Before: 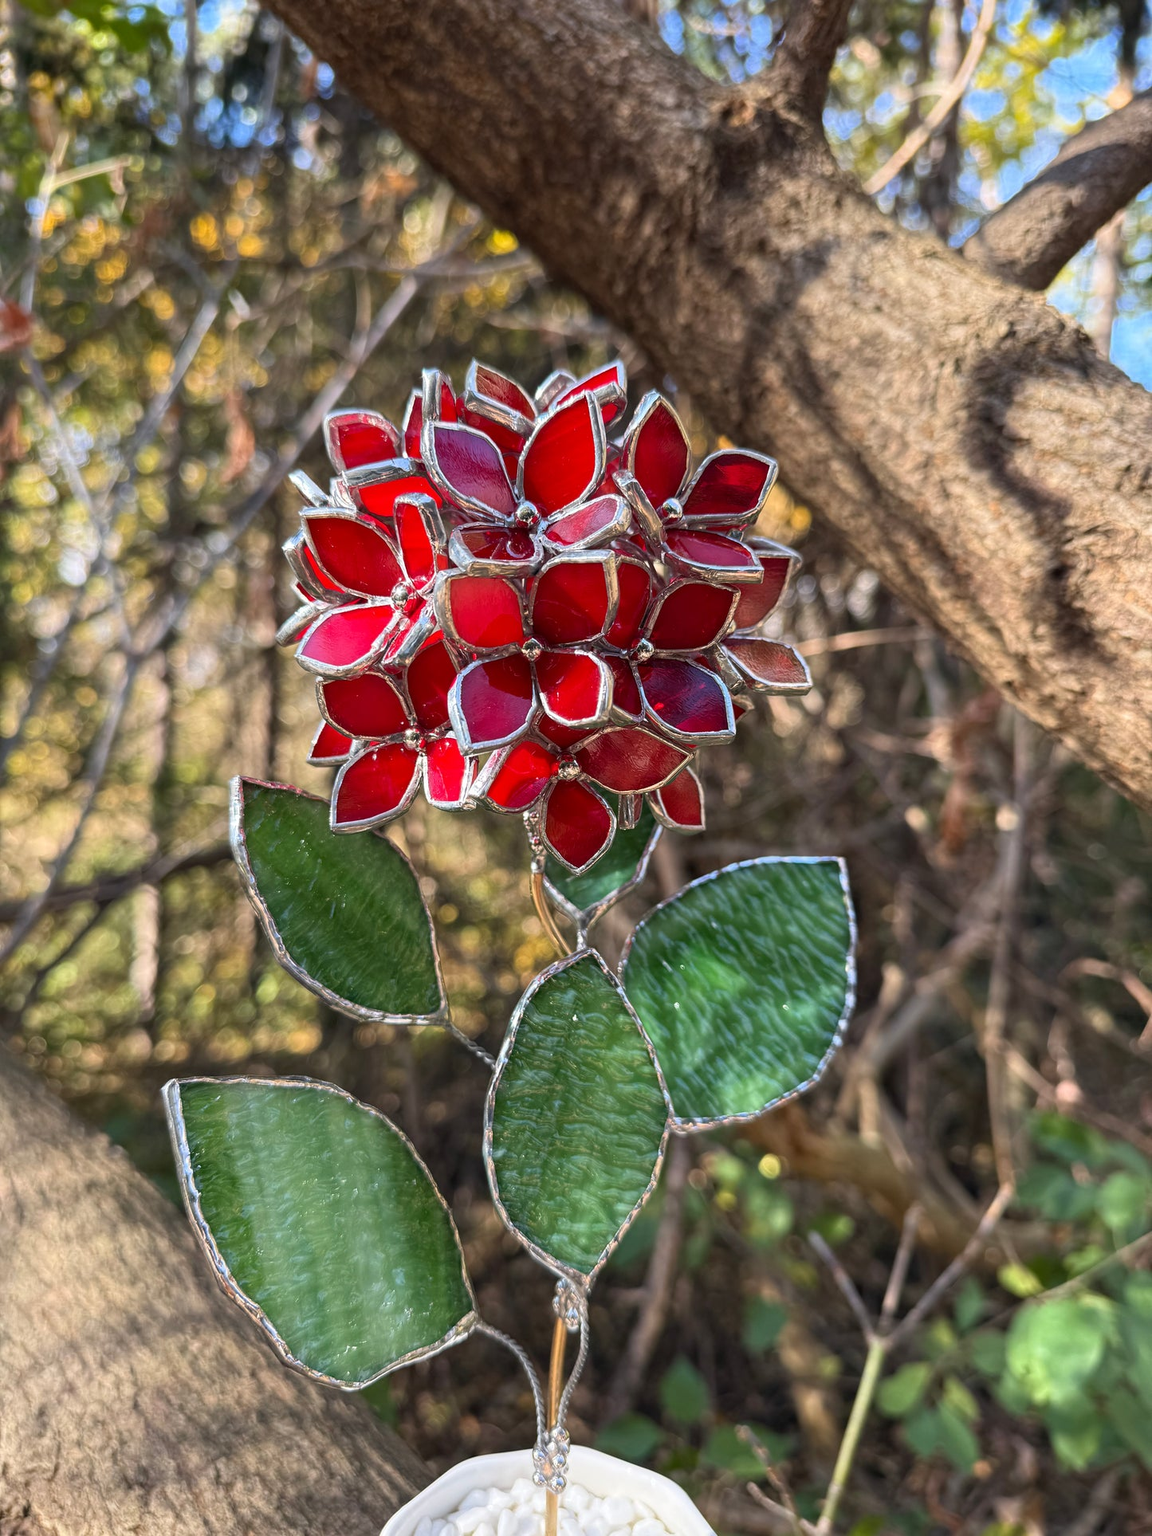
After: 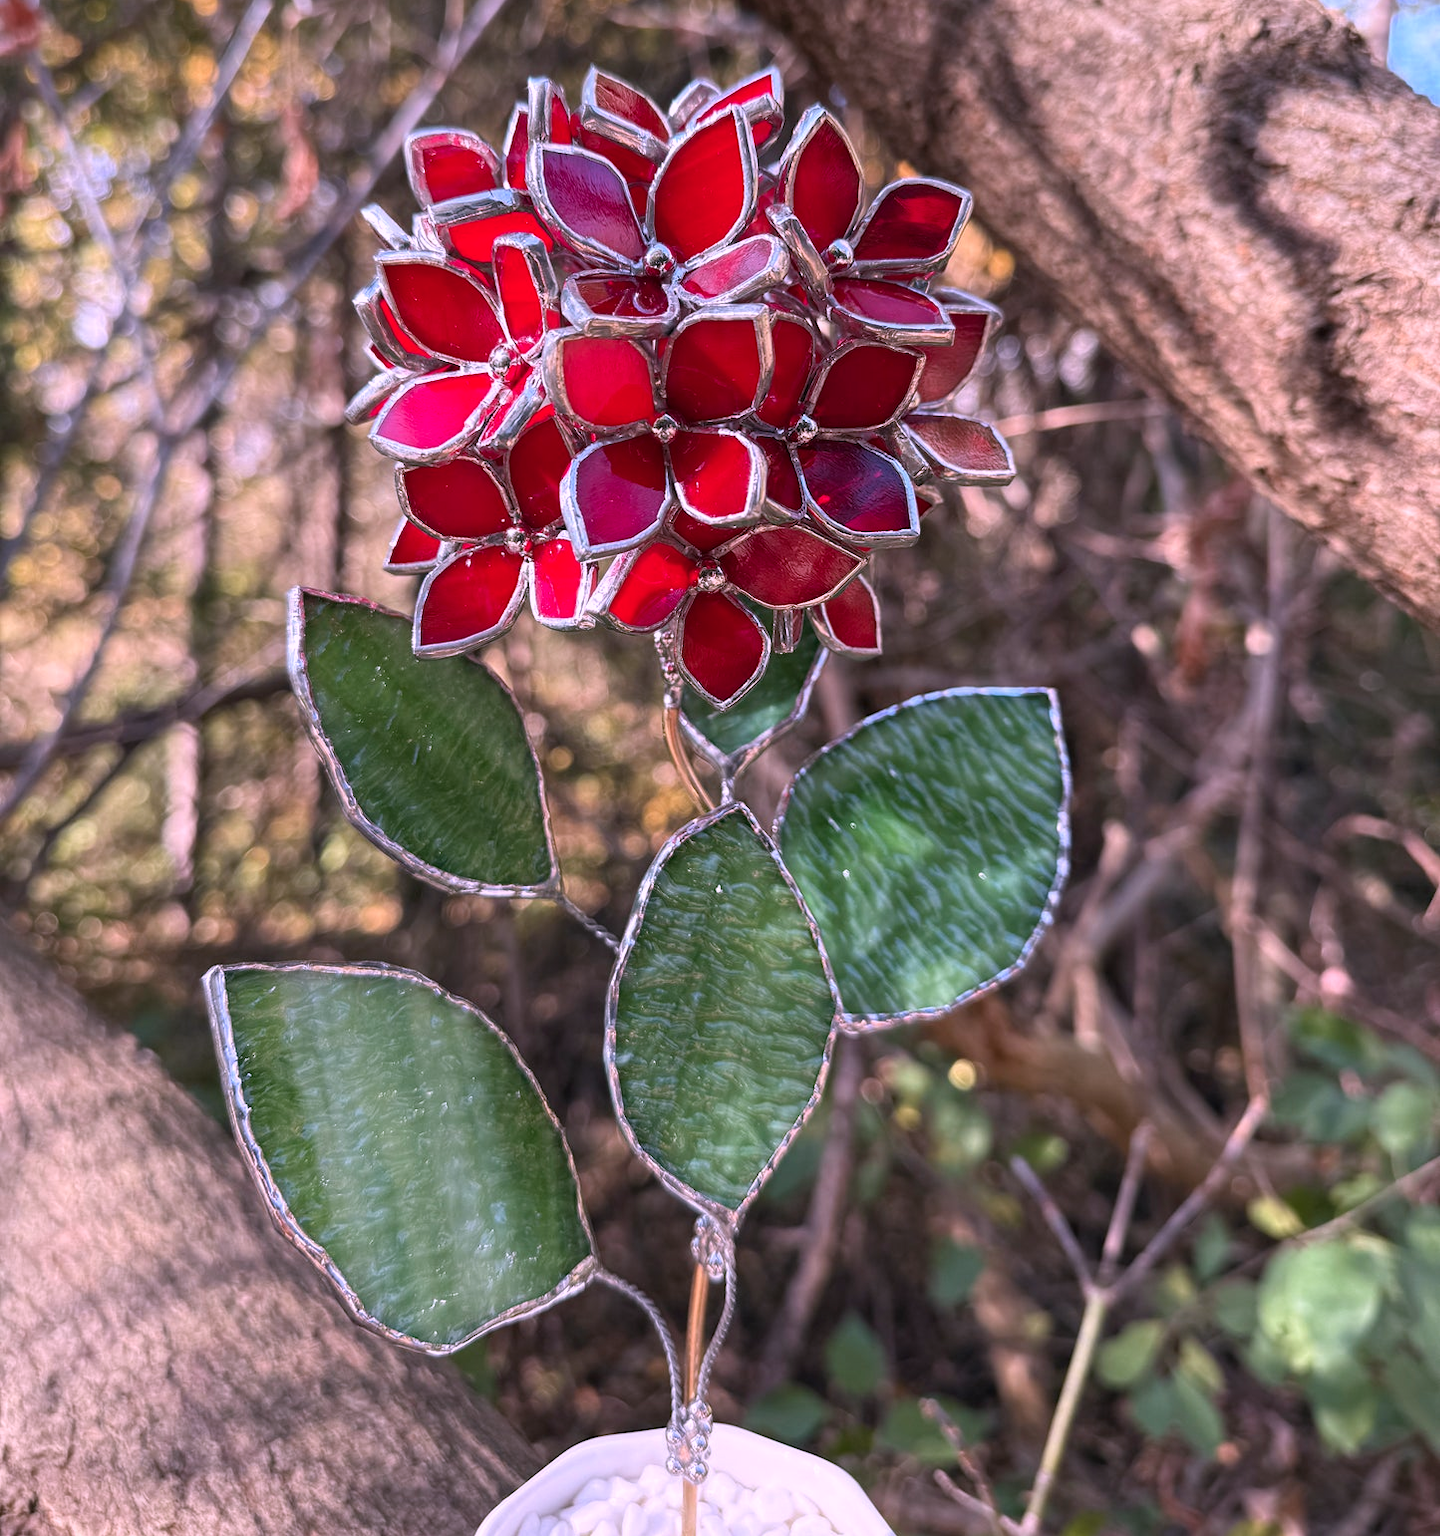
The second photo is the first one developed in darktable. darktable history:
white balance: red 1, blue 1
rotate and perspective: crop left 0, crop top 0
crop and rotate: top 19.998%
color correction: highlights a* 15.46, highlights b* -20.56
